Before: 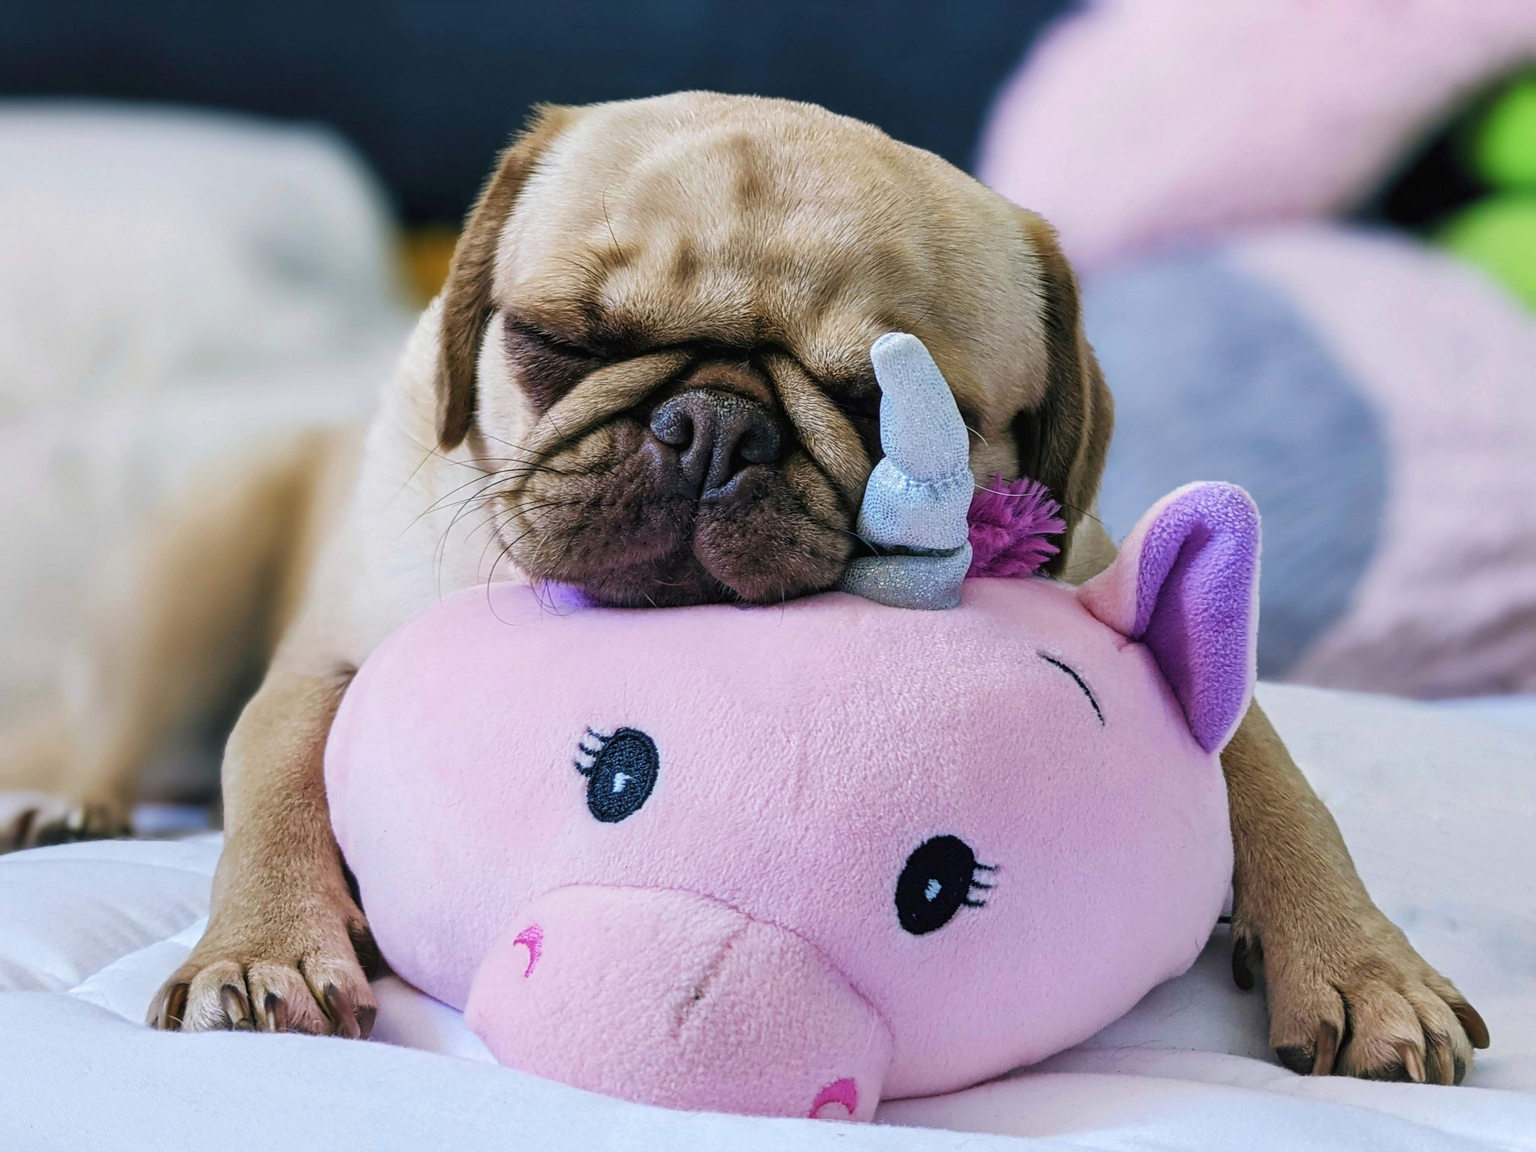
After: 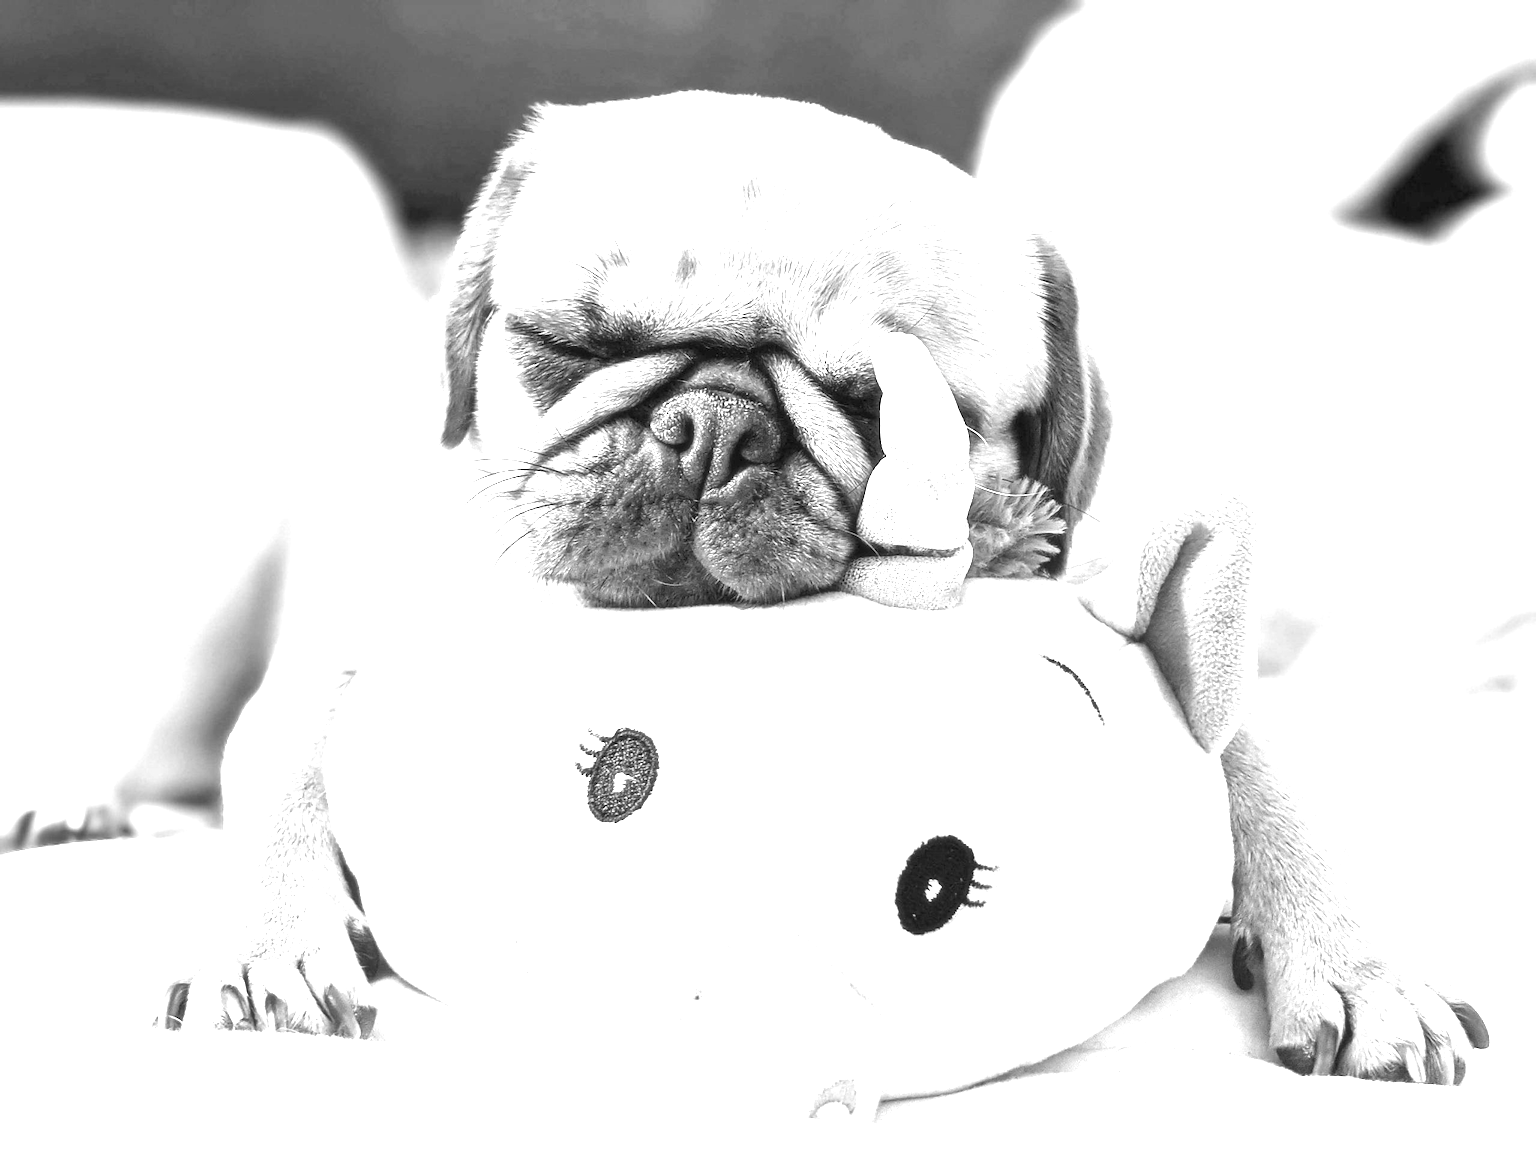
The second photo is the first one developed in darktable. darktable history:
contrast brightness saturation: saturation -1
soften: size 10%, saturation 50%, brightness 0.2 EV, mix 10%
exposure: black level correction 0.001, exposure 2.607 EV, compensate exposure bias true, compensate highlight preservation false
